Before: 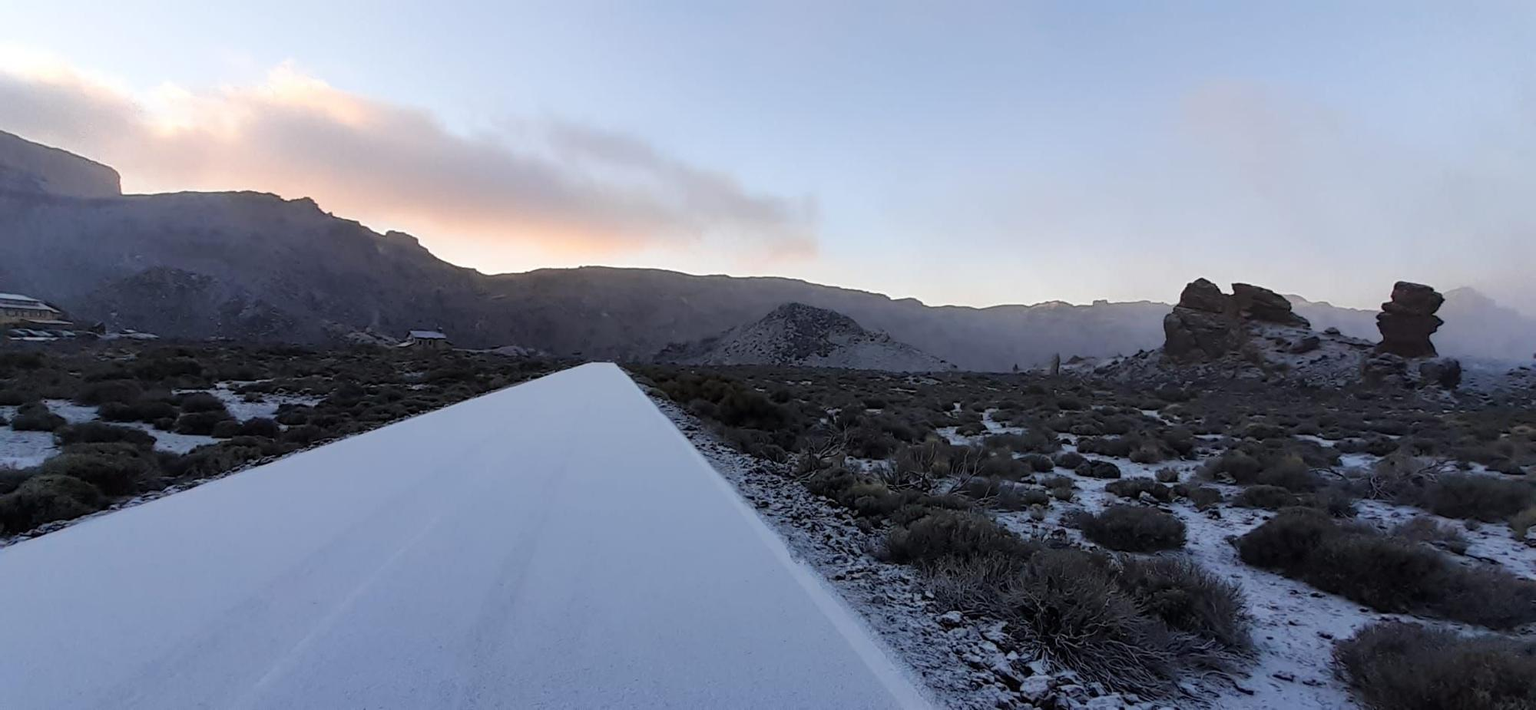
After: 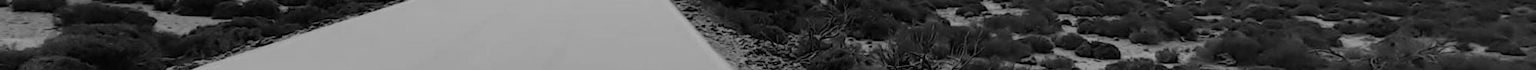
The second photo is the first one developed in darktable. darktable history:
crop and rotate: top 59.084%, bottom 30.916%
color calibration: output gray [0.18, 0.41, 0.41, 0], gray › normalize channels true, illuminant same as pipeline (D50), adaptation XYZ, x 0.346, y 0.359, gamut compression 0
